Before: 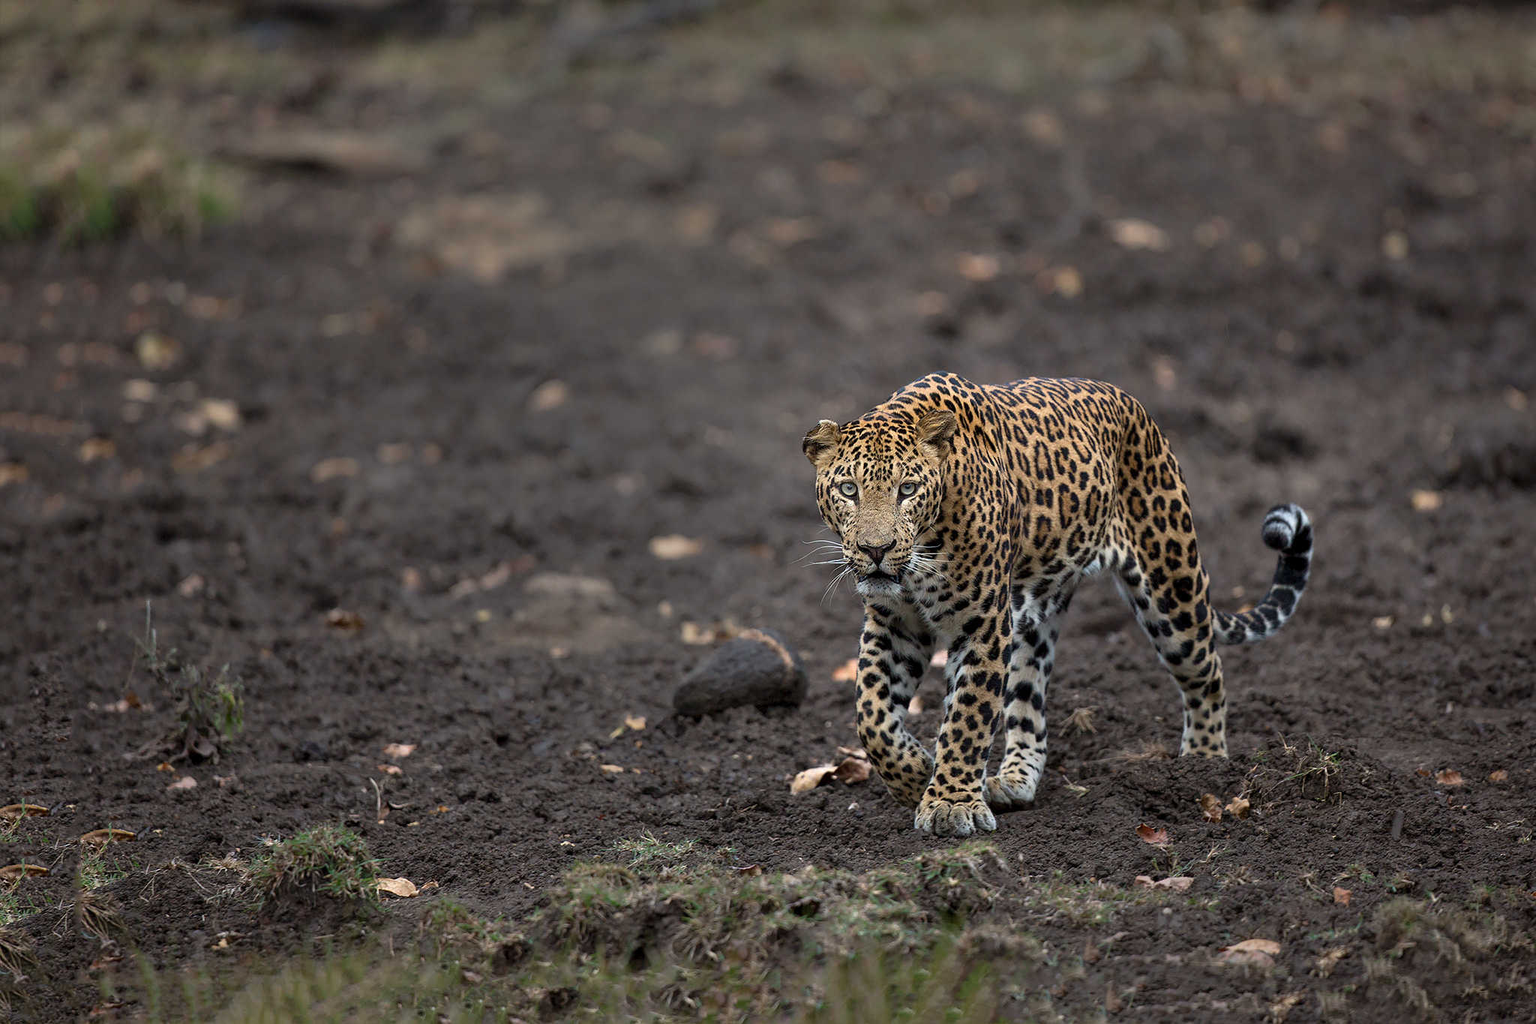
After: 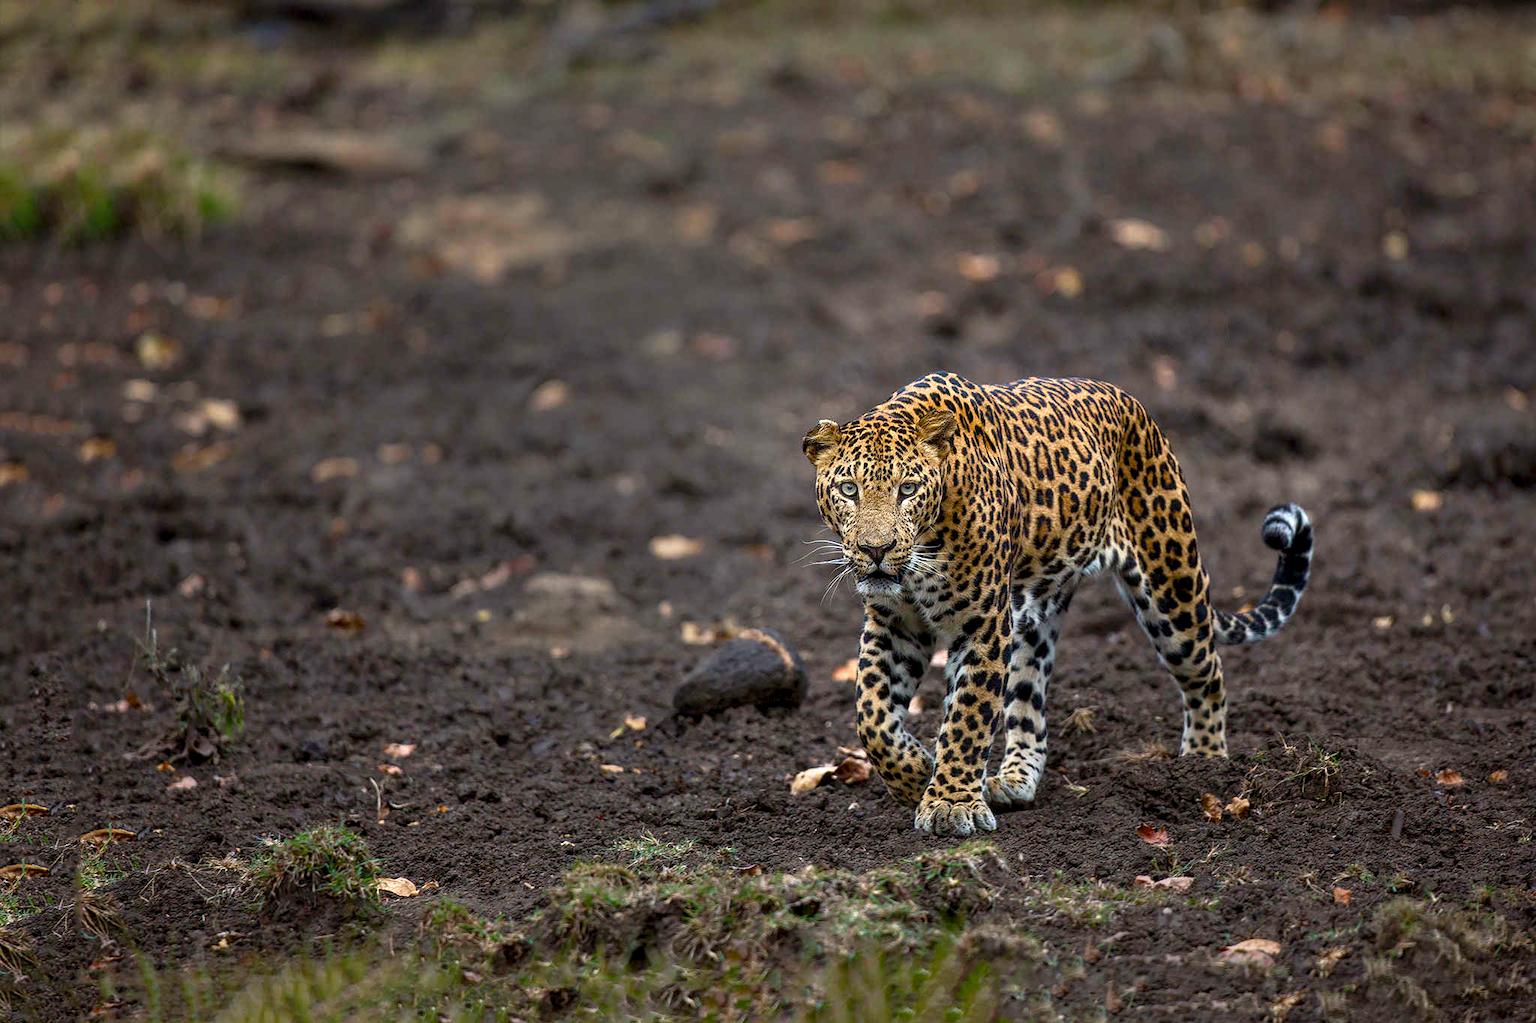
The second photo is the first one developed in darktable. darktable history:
color balance rgb: perceptual saturation grading › global saturation 26.884%, perceptual saturation grading › highlights -28.008%, perceptual saturation grading › mid-tones 15.699%, perceptual saturation grading › shadows 33.746%, perceptual brilliance grading › highlights 9.364%, perceptual brilliance grading › shadows -4.721%
local contrast: on, module defaults
contrast brightness saturation: contrast 0.038, saturation 0.154
